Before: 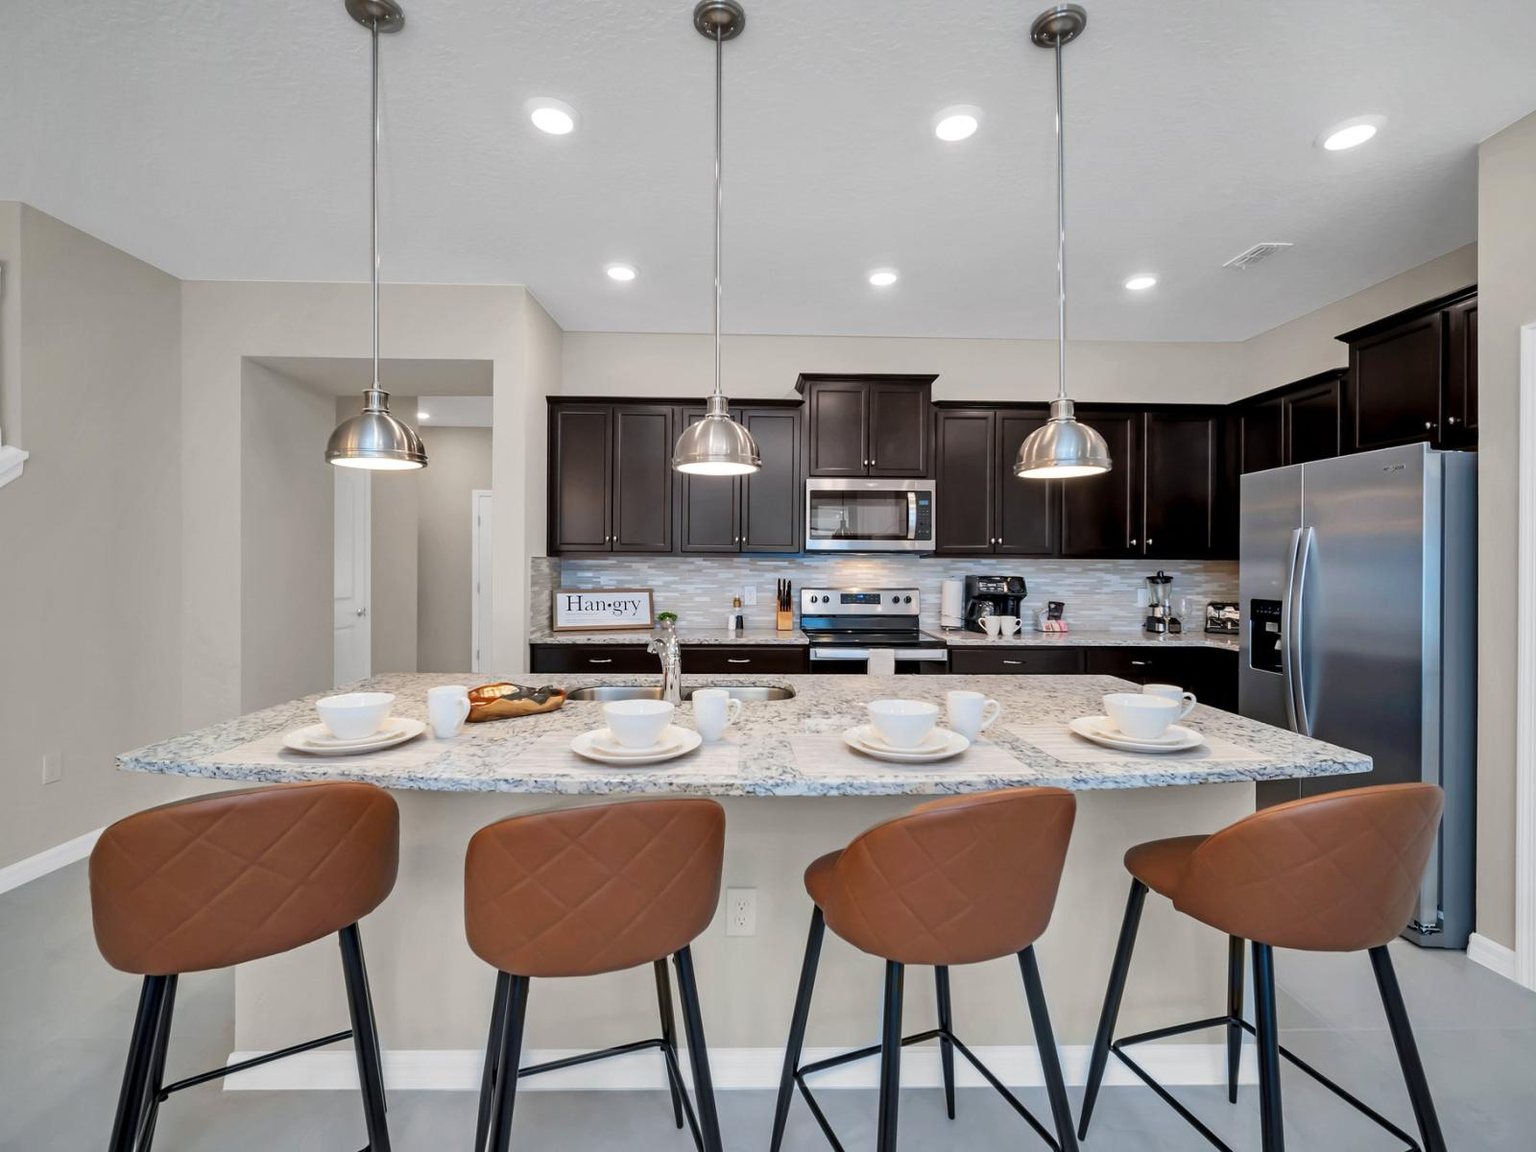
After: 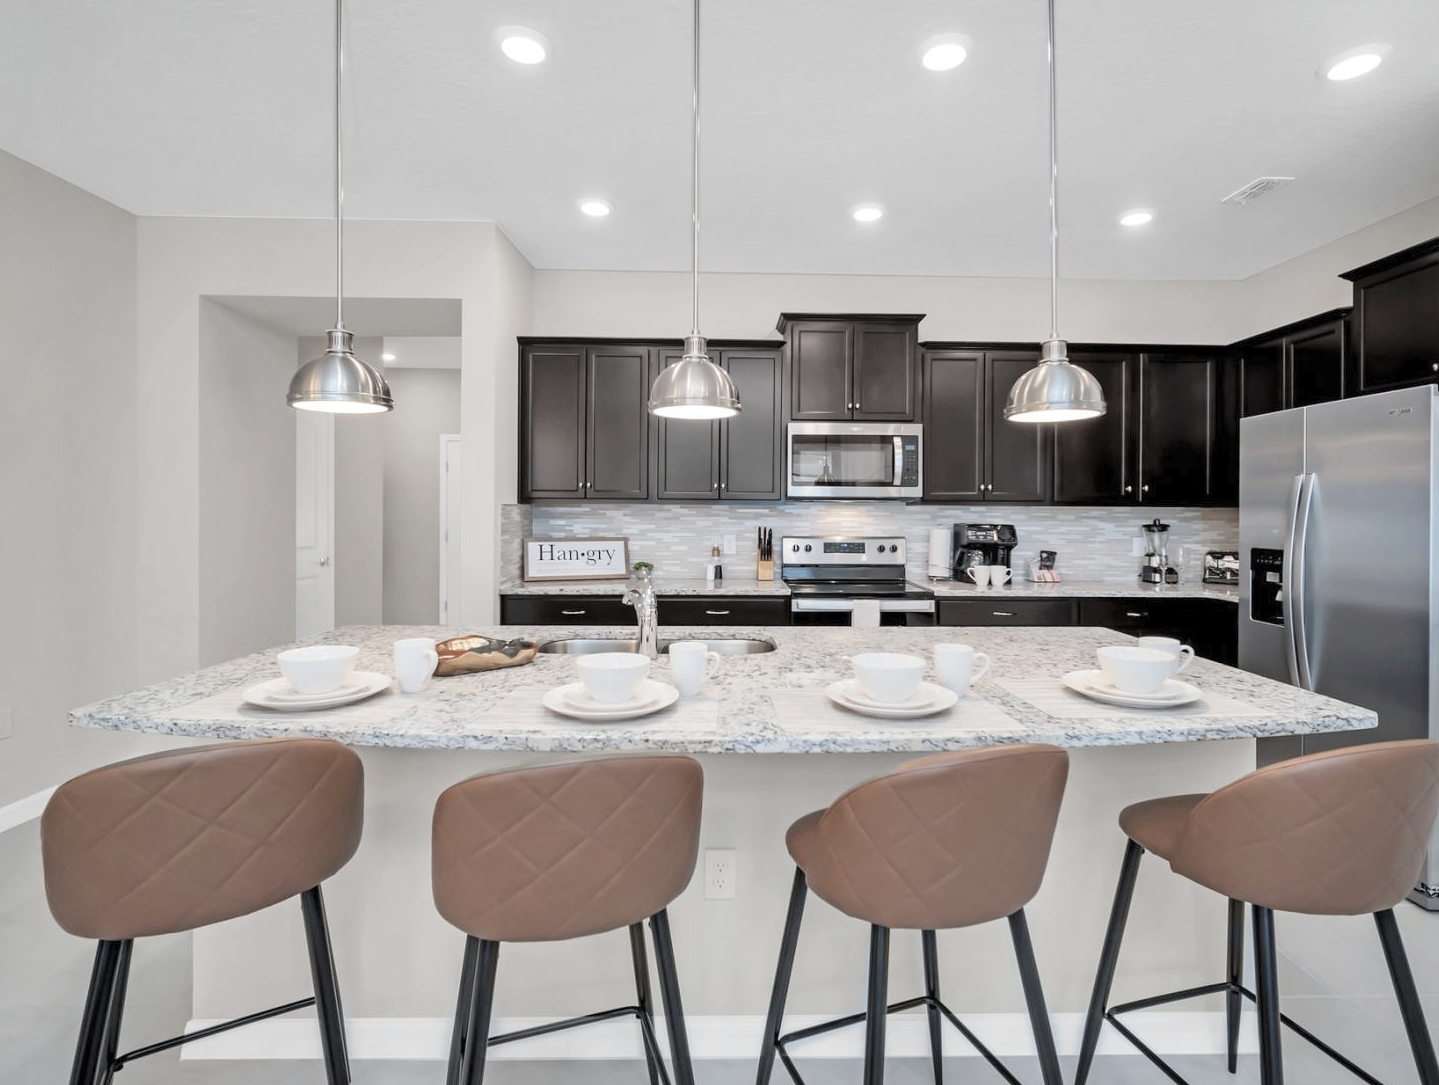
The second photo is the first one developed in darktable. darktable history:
crop: left 3.267%, top 6.358%, right 6.79%, bottom 3.225%
contrast brightness saturation: brightness 0.183, saturation -0.517
